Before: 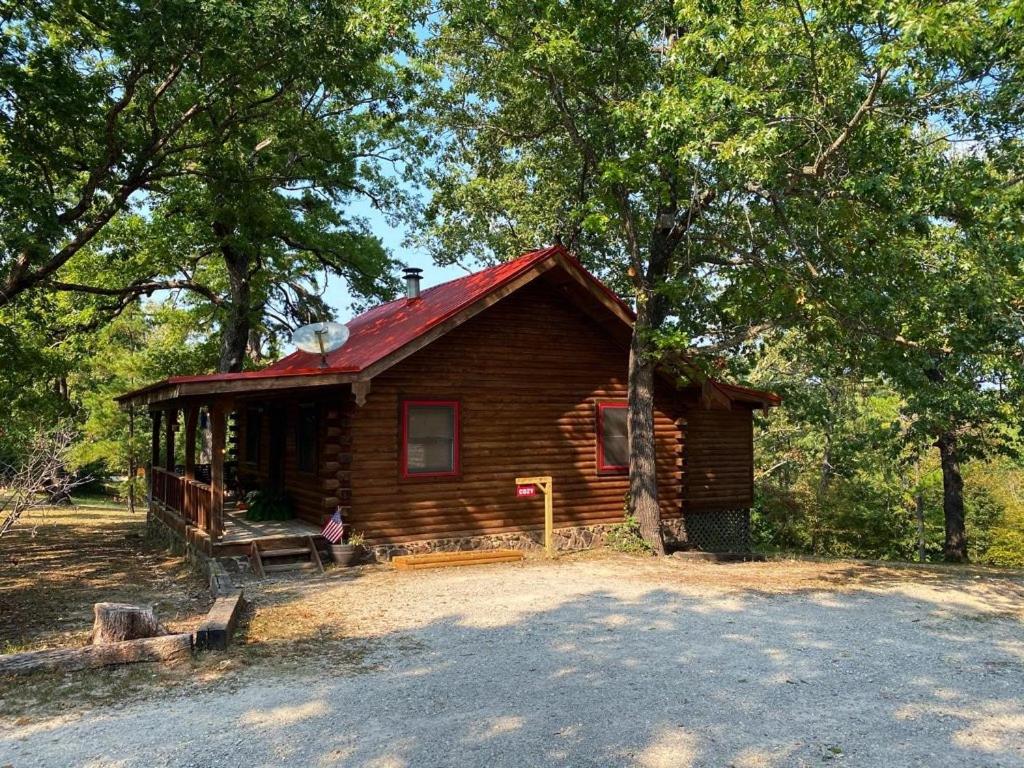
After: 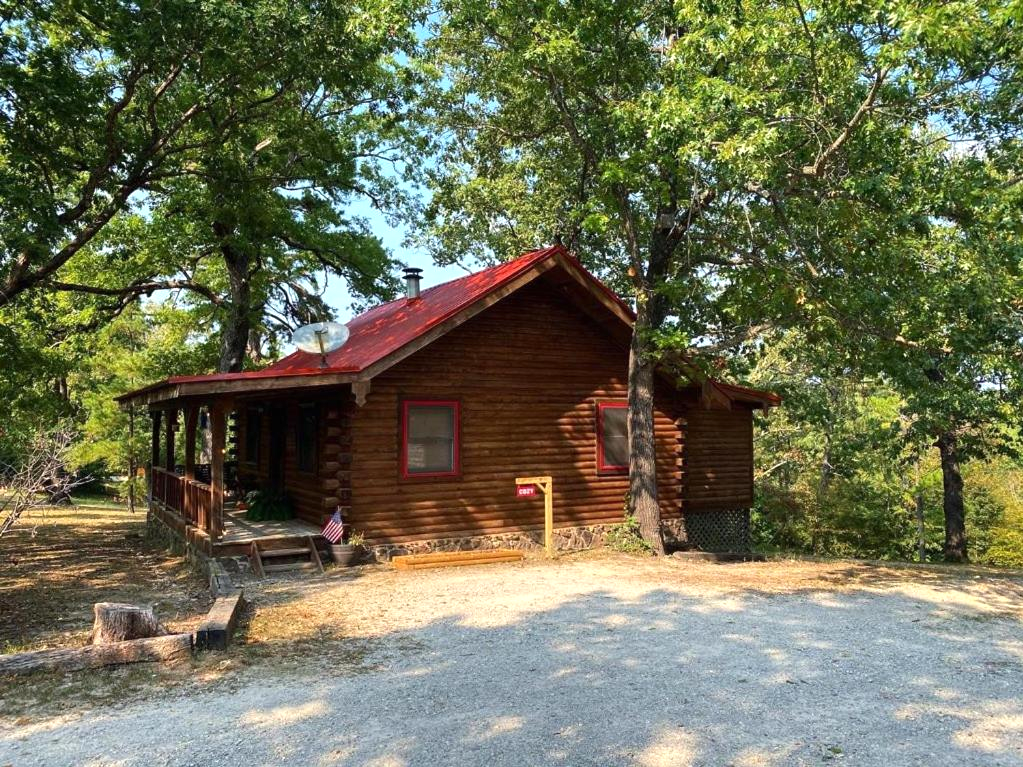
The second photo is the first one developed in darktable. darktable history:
crop: left 0.051%
exposure: black level correction 0, exposure 0.302 EV, compensate highlight preservation false
